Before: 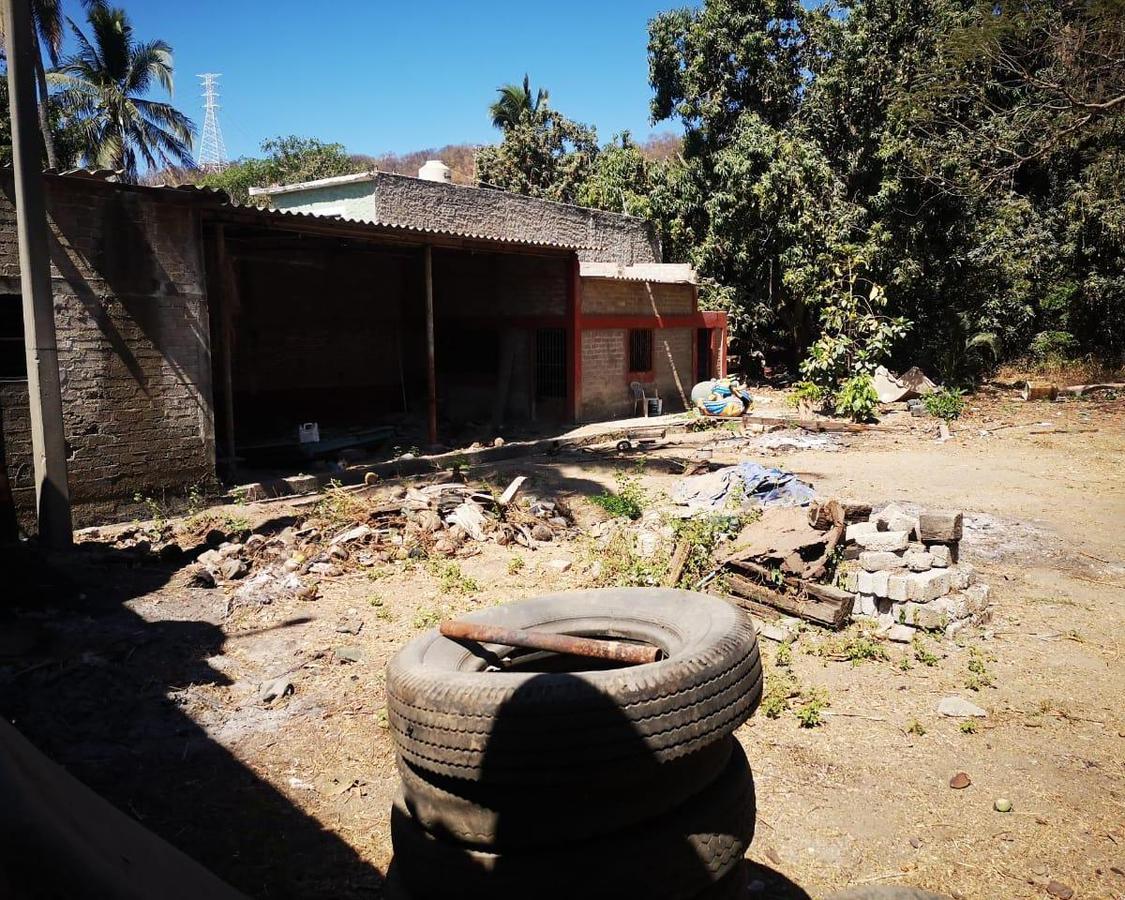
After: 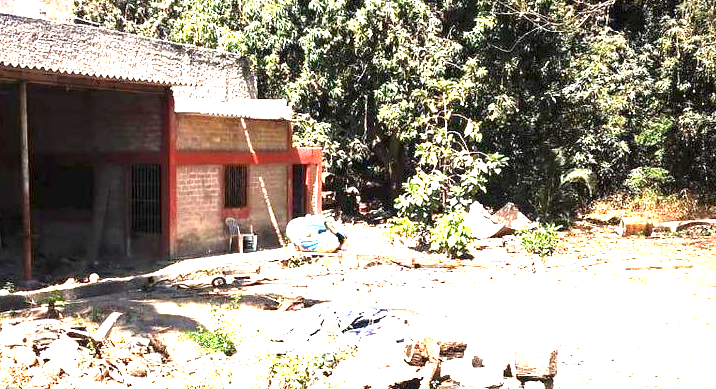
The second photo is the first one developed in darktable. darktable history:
crop: left 36.005%, top 18.293%, right 0.31%, bottom 38.444%
exposure: exposure 2.25 EV, compensate highlight preservation false
